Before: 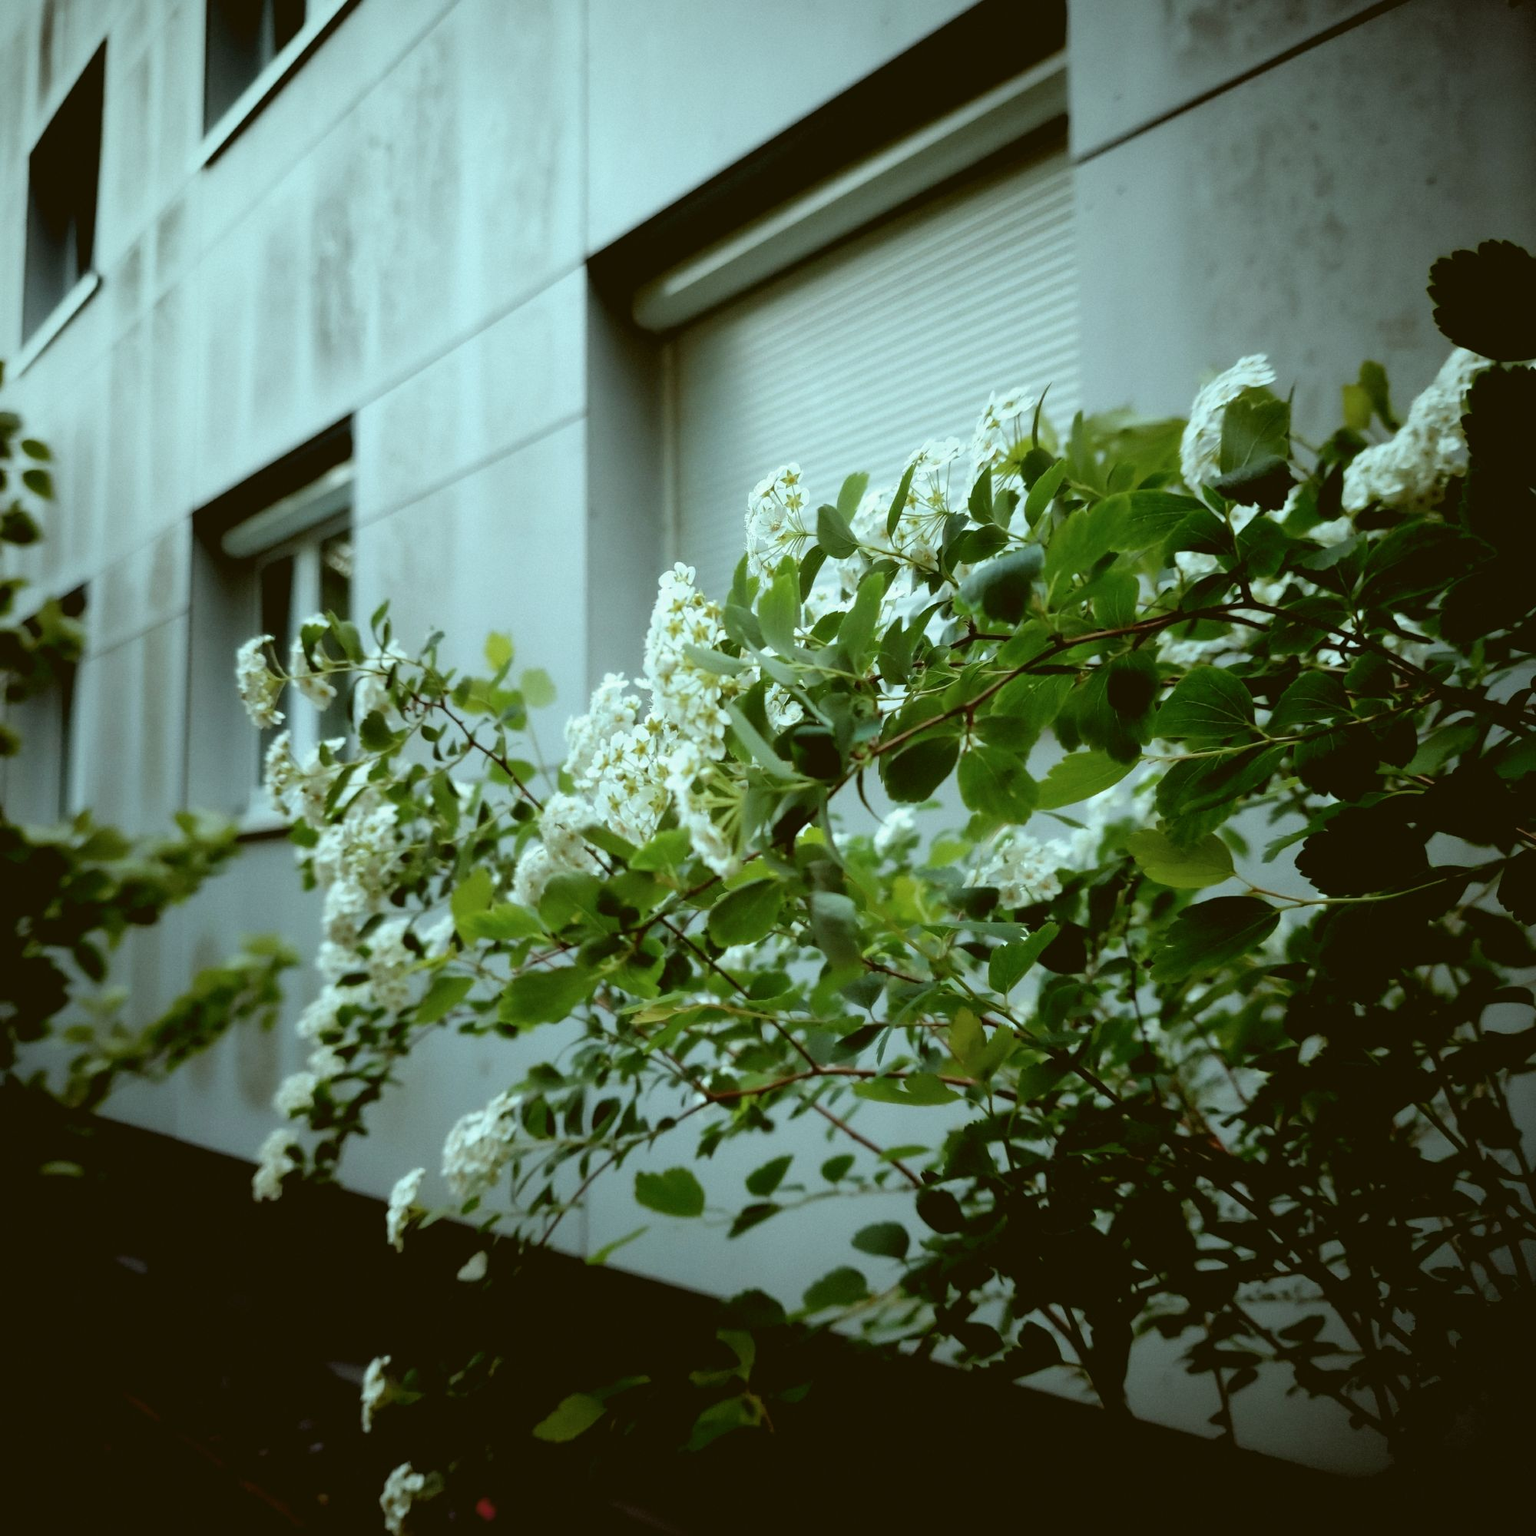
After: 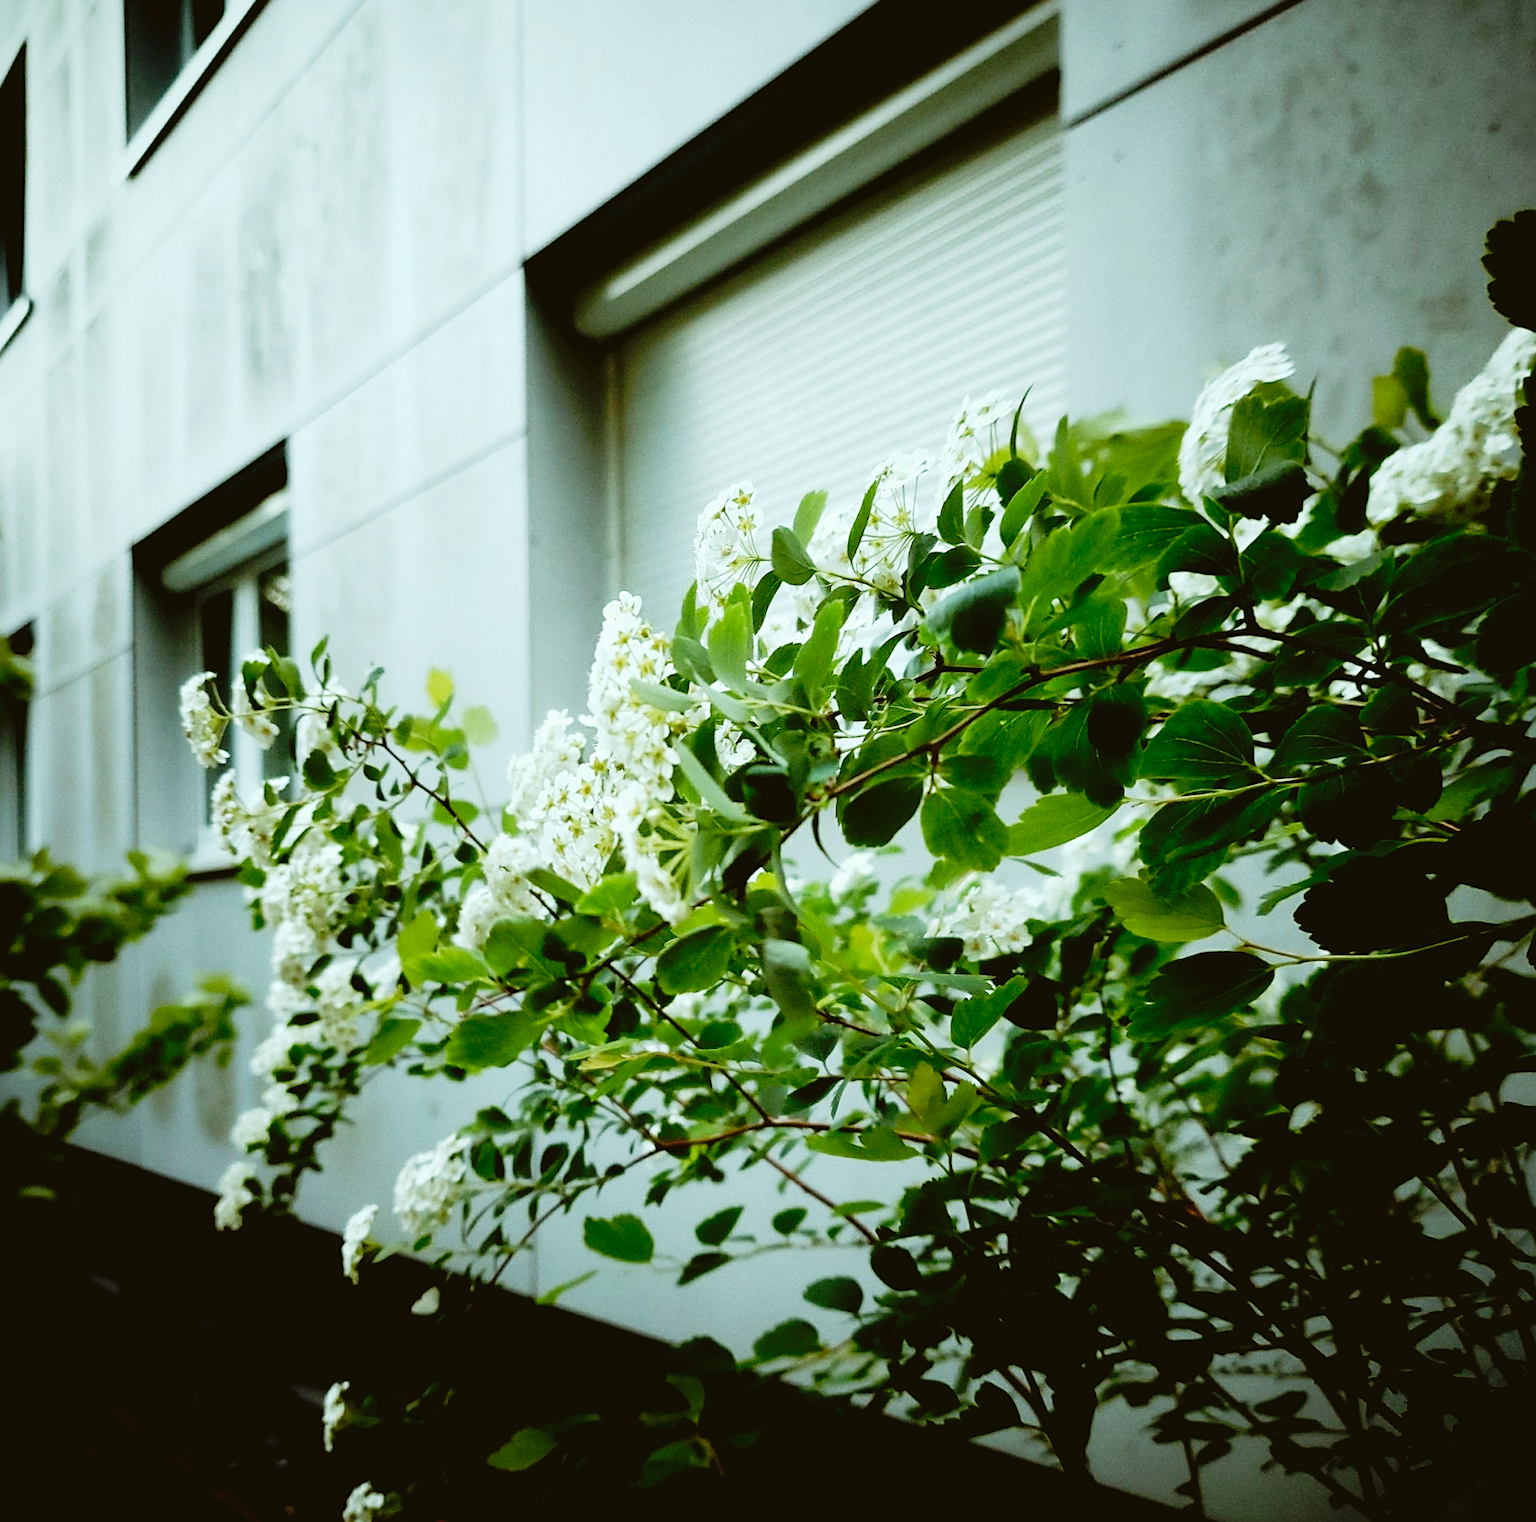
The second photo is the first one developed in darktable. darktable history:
sharpen: on, module defaults
tone curve: curves: ch0 [(0, 0) (0.003, 0.011) (0.011, 0.014) (0.025, 0.023) (0.044, 0.035) (0.069, 0.047) (0.1, 0.065) (0.136, 0.098) (0.177, 0.139) (0.224, 0.214) (0.277, 0.306) (0.335, 0.392) (0.399, 0.484) (0.468, 0.584) (0.543, 0.68) (0.623, 0.772) (0.709, 0.847) (0.801, 0.905) (0.898, 0.951) (1, 1)], preserve colors none
rotate and perspective: rotation 0.062°, lens shift (vertical) 0.115, lens shift (horizontal) -0.133, crop left 0.047, crop right 0.94, crop top 0.061, crop bottom 0.94
